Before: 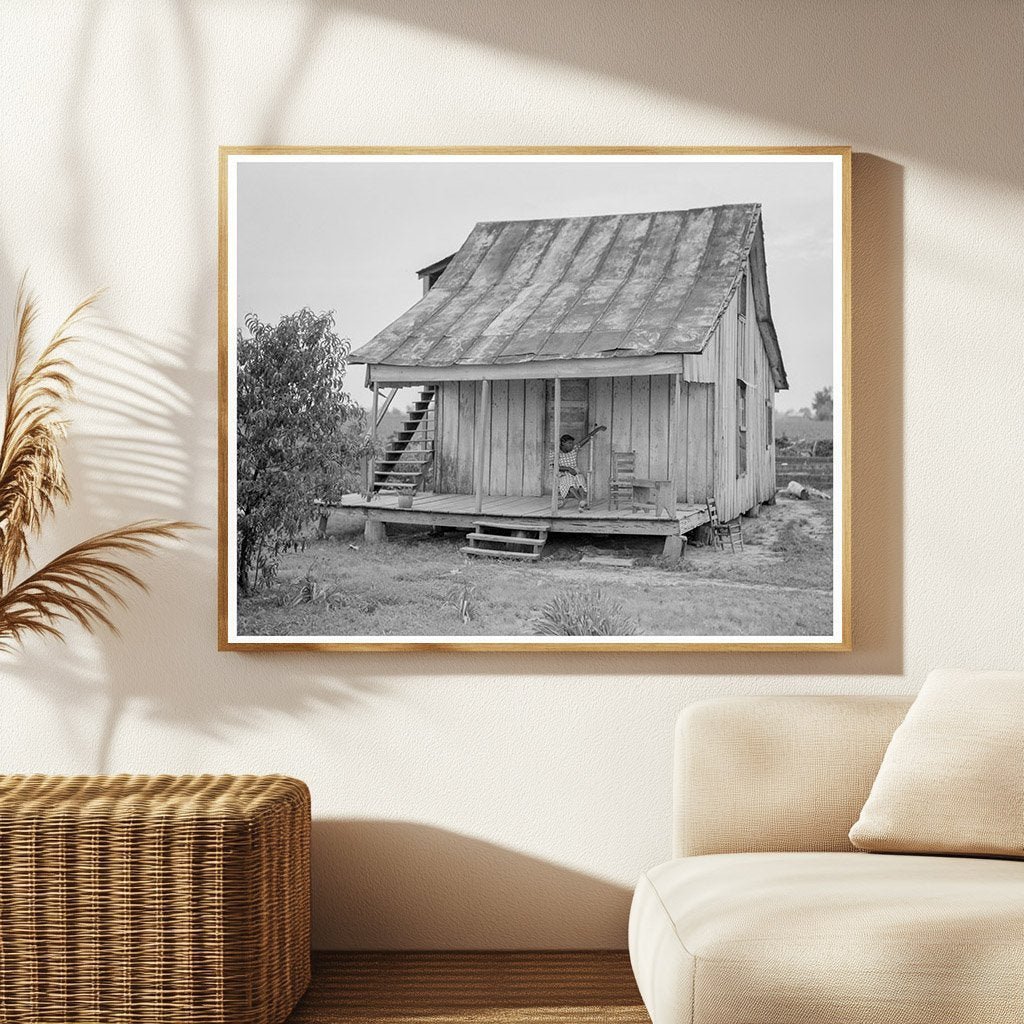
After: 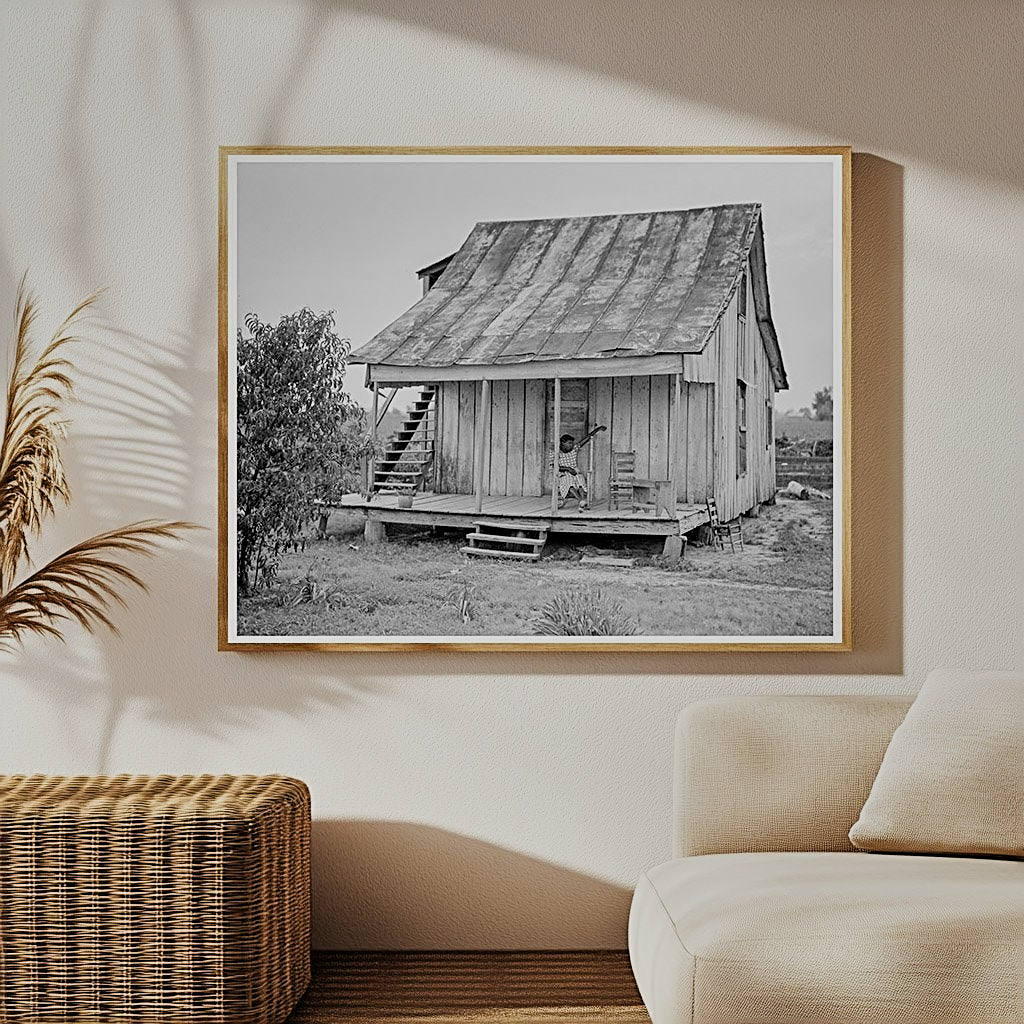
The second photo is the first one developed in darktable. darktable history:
filmic rgb: black relative exposure -7.65 EV, white relative exposure 4.56 EV, hardness 3.61, contrast 1.057, iterations of high-quality reconstruction 0
shadows and highlights: radius 108.59, shadows 23.26, highlights -58.51, low approximation 0.01, soften with gaussian
sharpen: radius 2.607, amount 0.69
